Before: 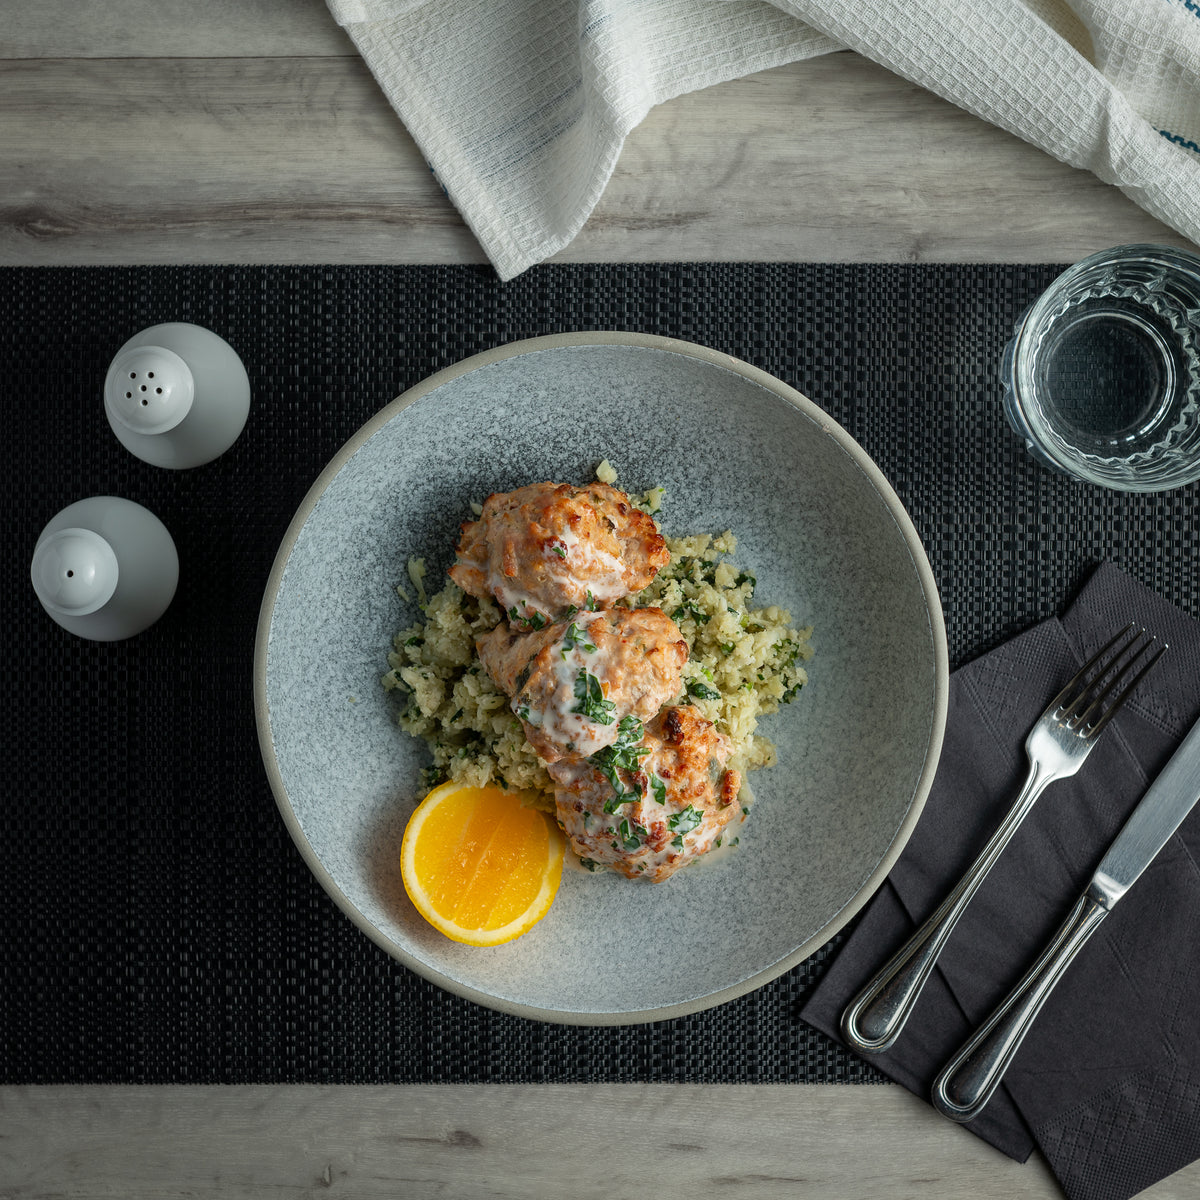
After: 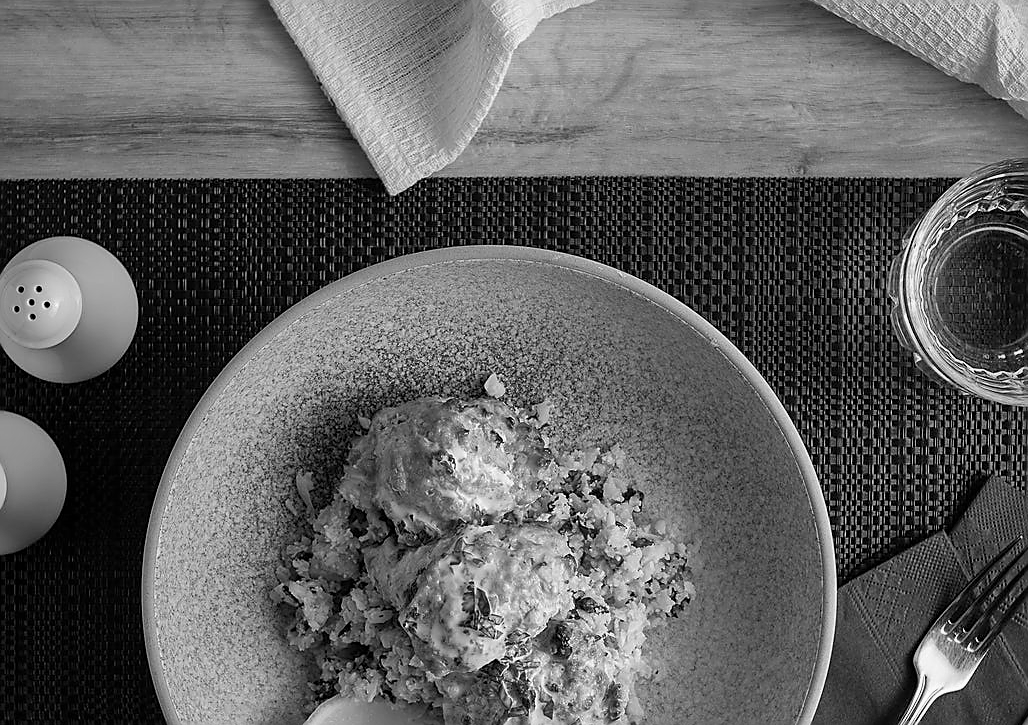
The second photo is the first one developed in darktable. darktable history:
sharpen: radius 1.4, amount 1.25, threshold 0.7
crop and rotate: left 9.345%, top 7.22%, right 4.982%, bottom 32.331%
monochrome: a 32, b 64, size 2.3
shadows and highlights: low approximation 0.01, soften with gaussian
